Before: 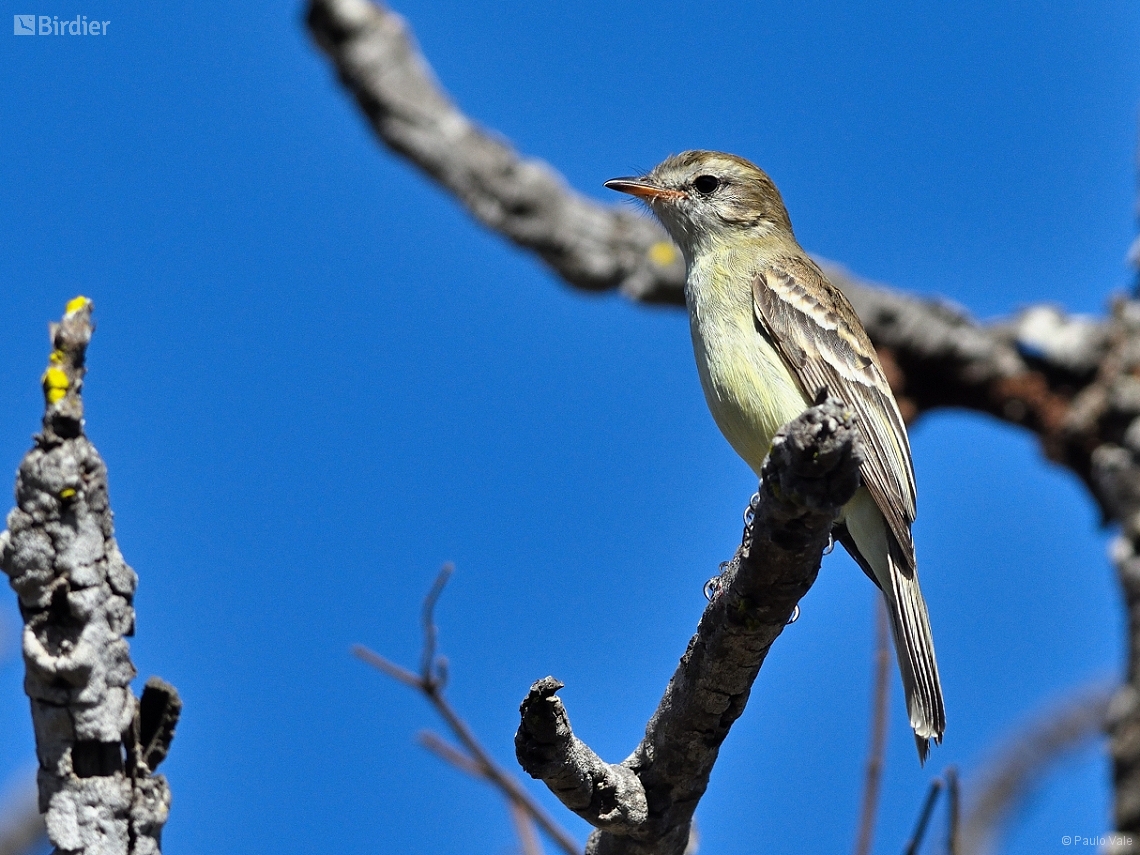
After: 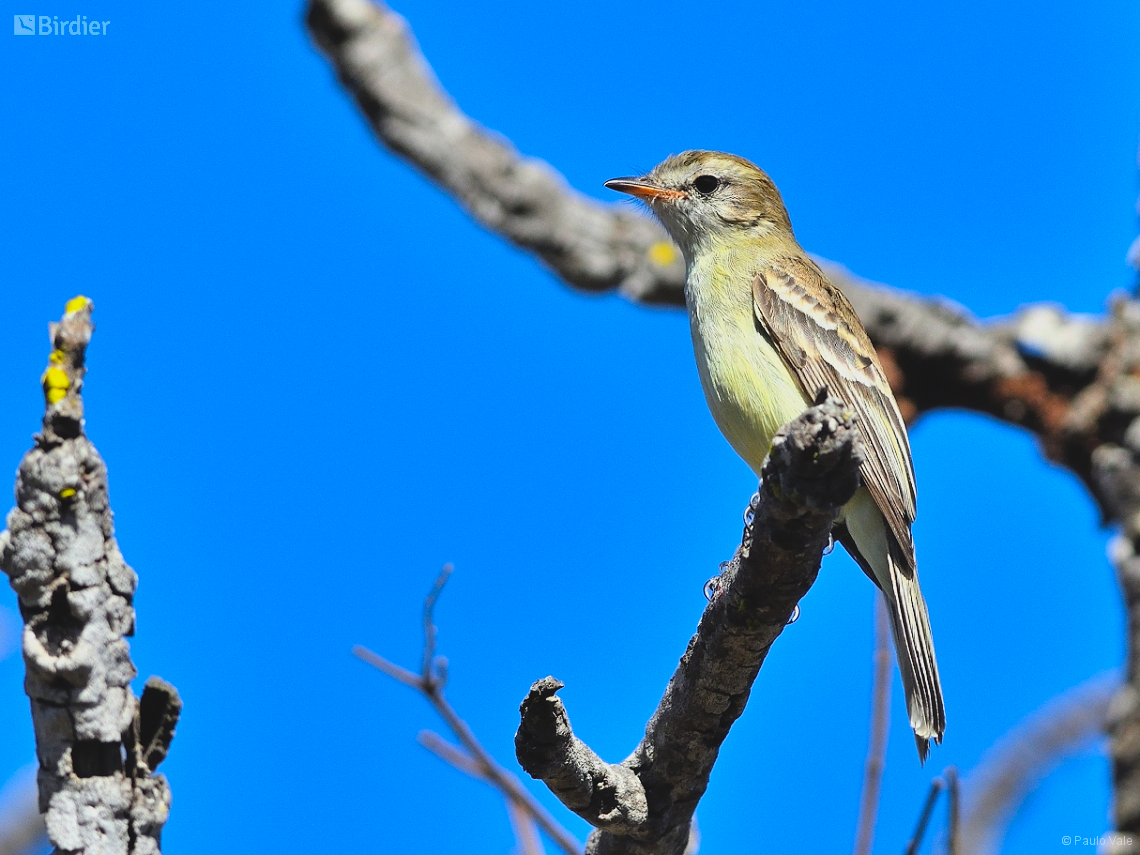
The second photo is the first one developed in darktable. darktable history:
contrast brightness saturation: contrast -0.19, saturation 0.19
tone curve: curves: ch0 [(0, 0) (0.004, 0.001) (0.133, 0.112) (0.325, 0.362) (0.832, 0.893) (1, 1)], color space Lab, linked channels, preserve colors none
